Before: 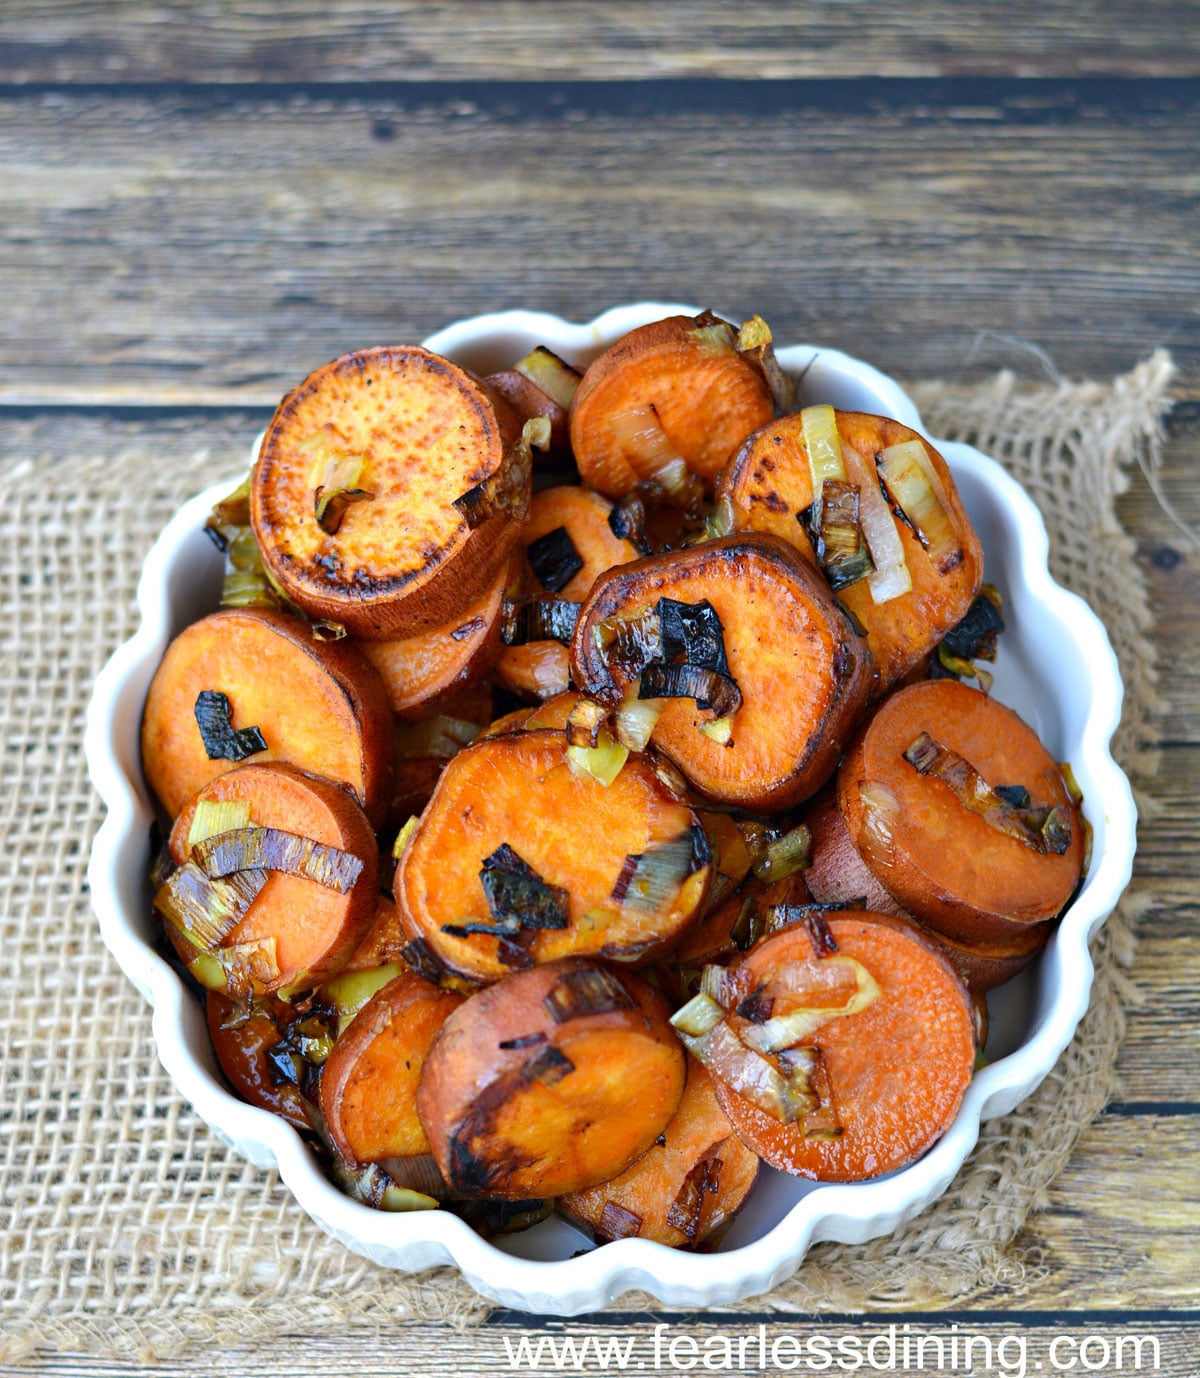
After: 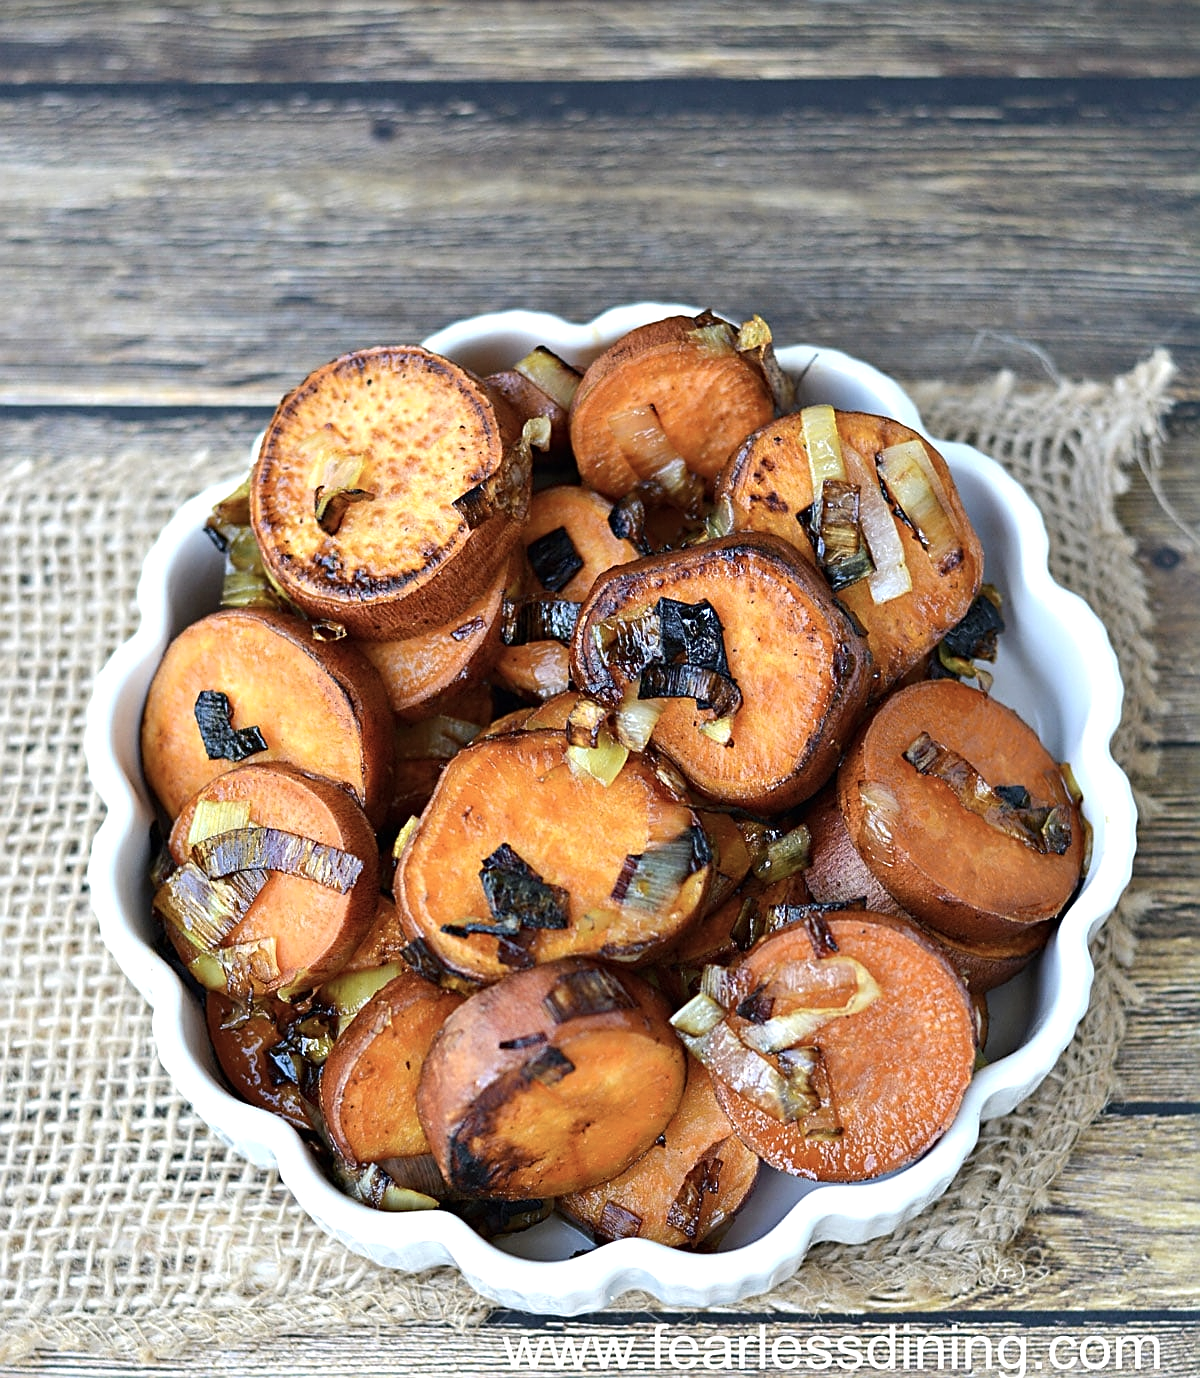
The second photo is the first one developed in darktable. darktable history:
exposure: black level correction 0, exposure 0.2 EV, compensate highlight preservation false
contrast brightness saturation: contrast 0.062, brightness -0.015, saturation -0.248
sharpen: amount 0.744
